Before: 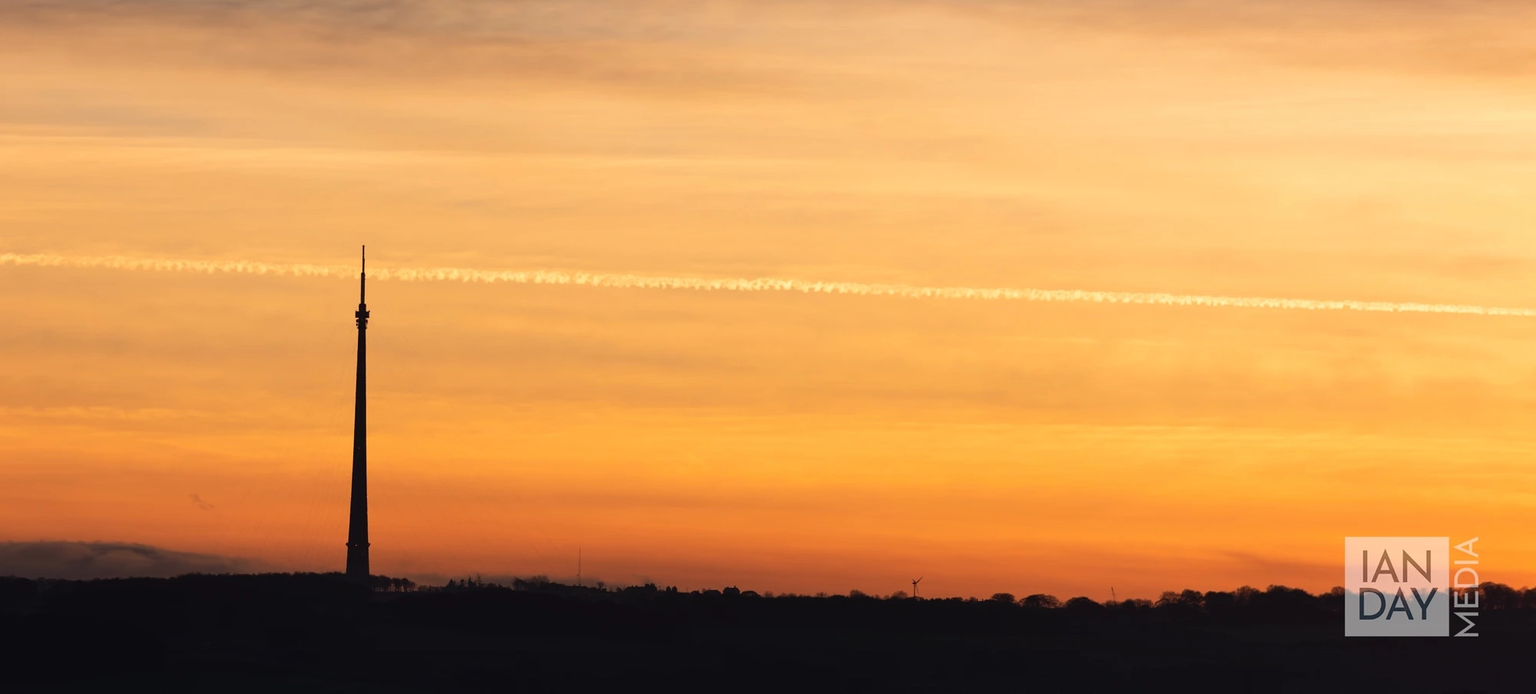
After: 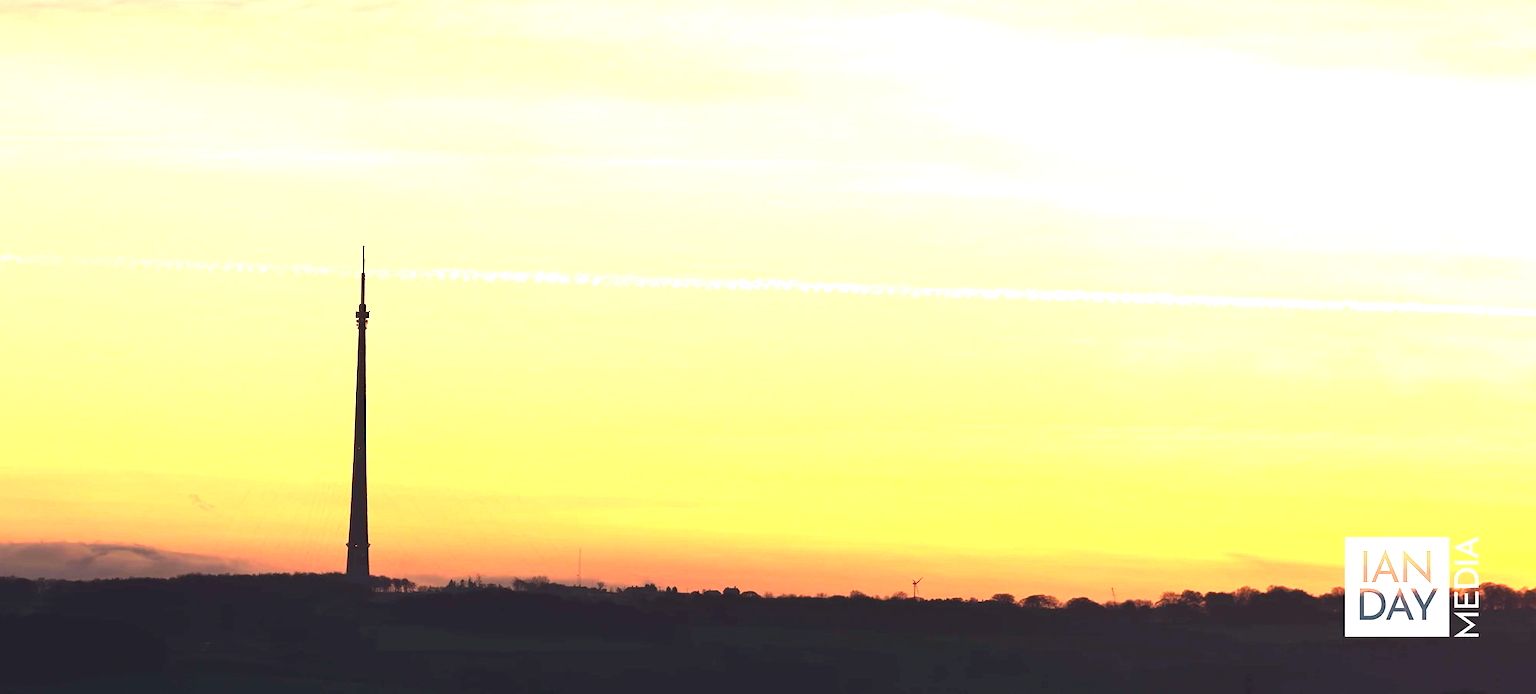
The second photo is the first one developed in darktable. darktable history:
exposure: exposure 2.207 EV, compensate highlight preservation false
